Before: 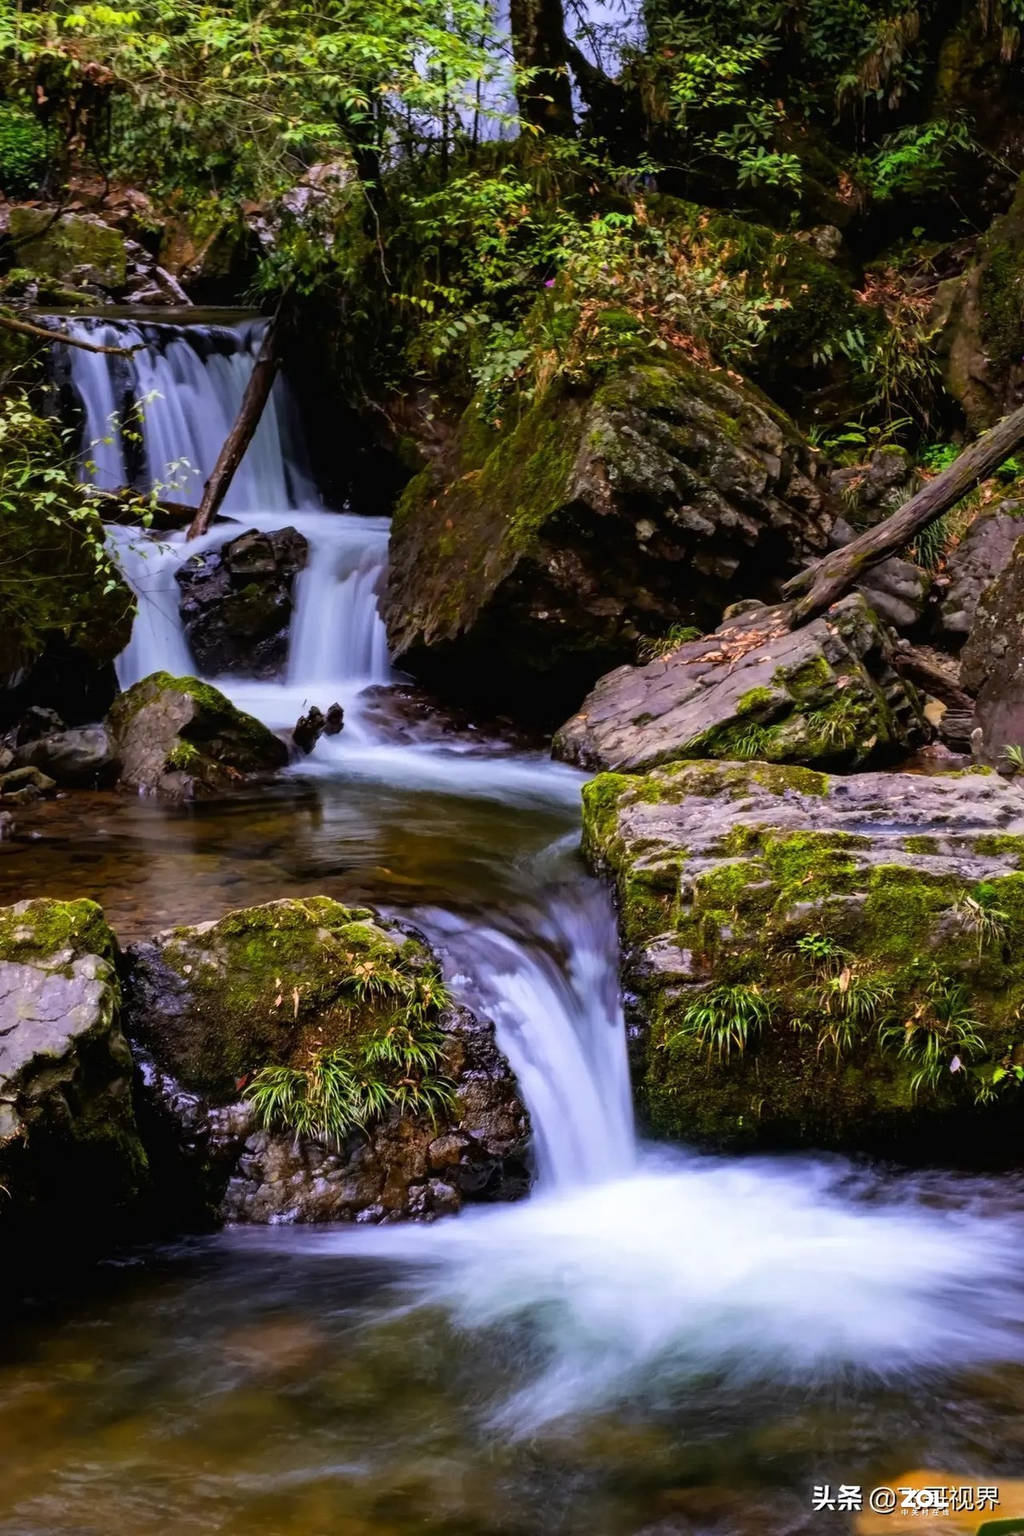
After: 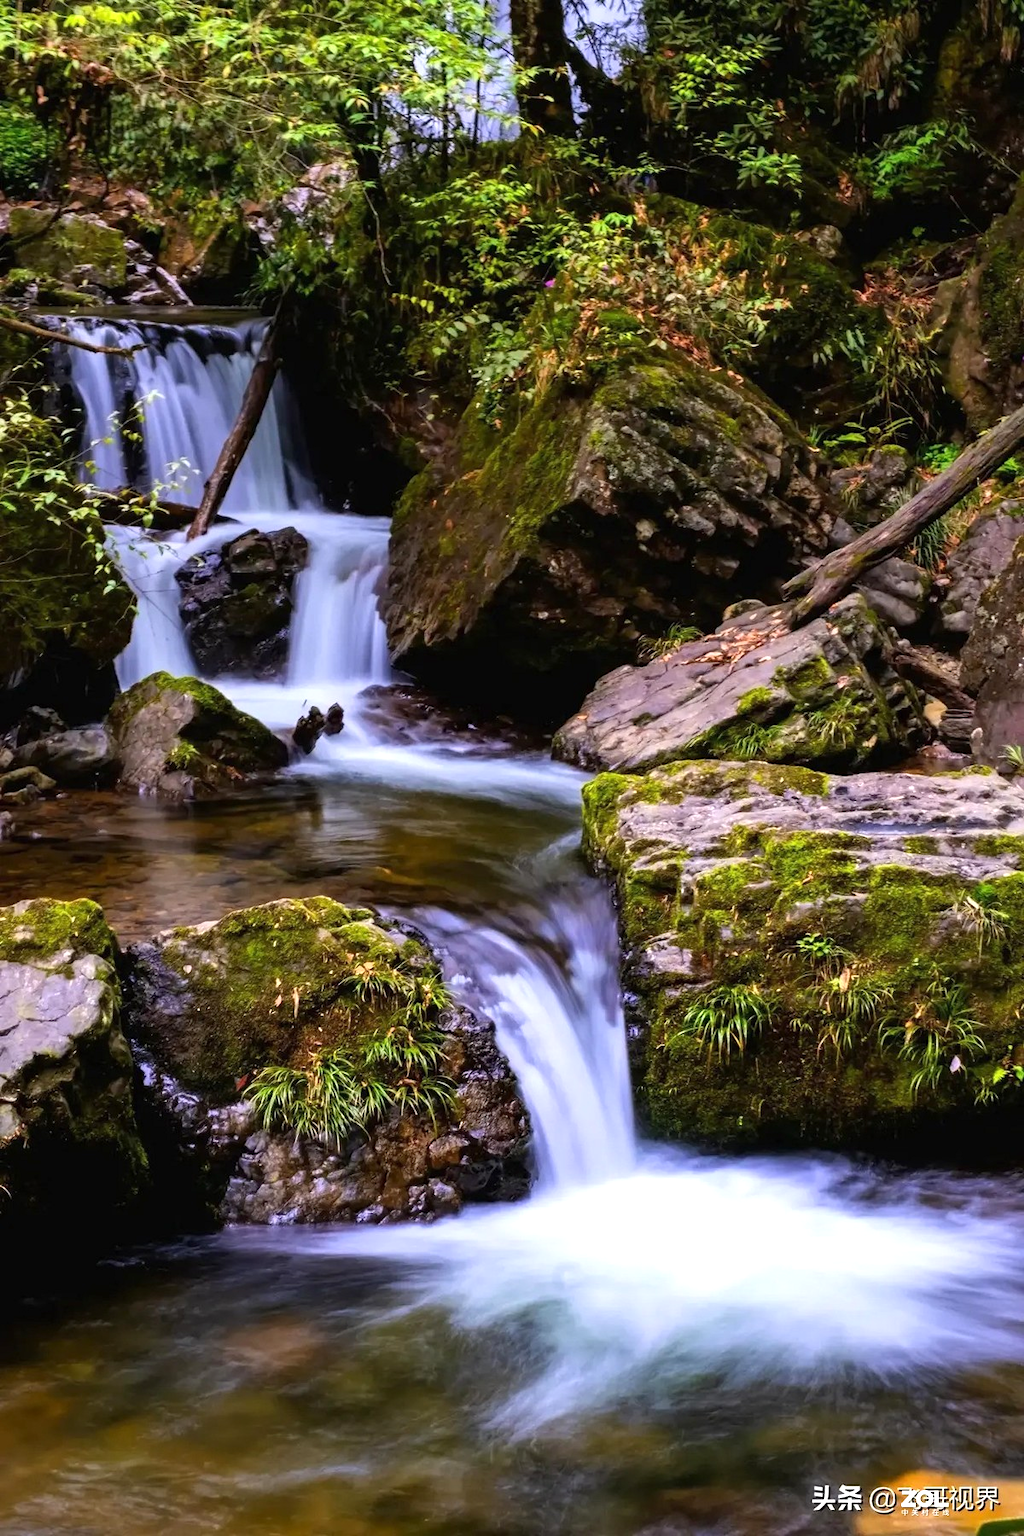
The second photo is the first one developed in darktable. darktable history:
exposure: exposure 0.403 EV, compensate exposure bias true, compensate highlight preservation false
